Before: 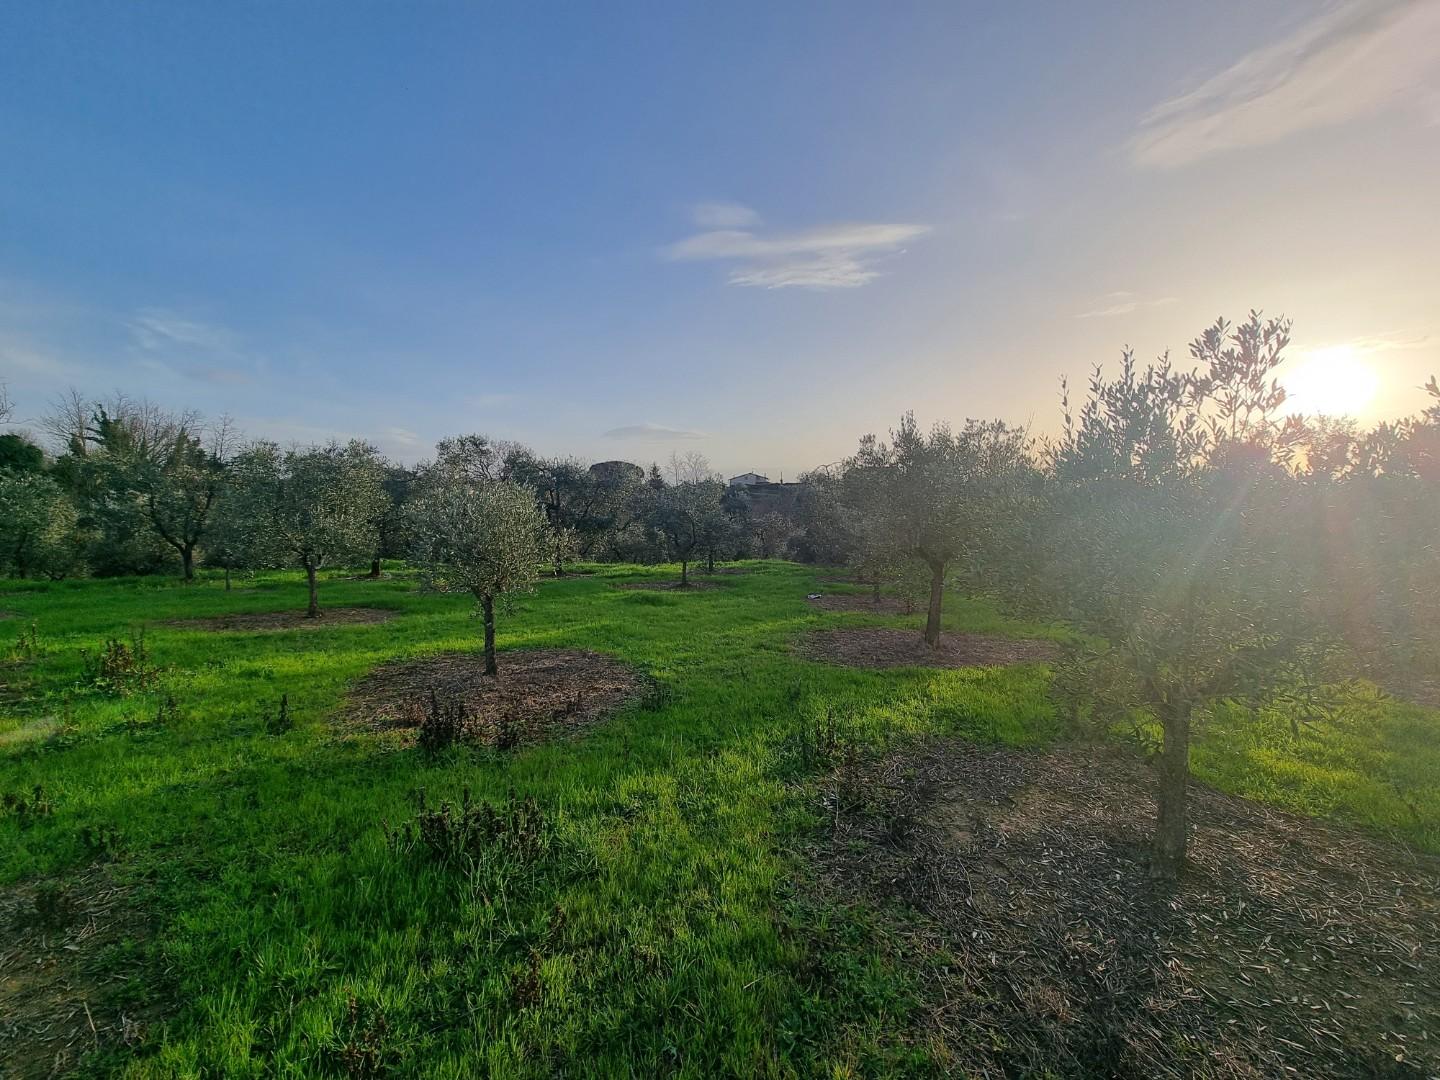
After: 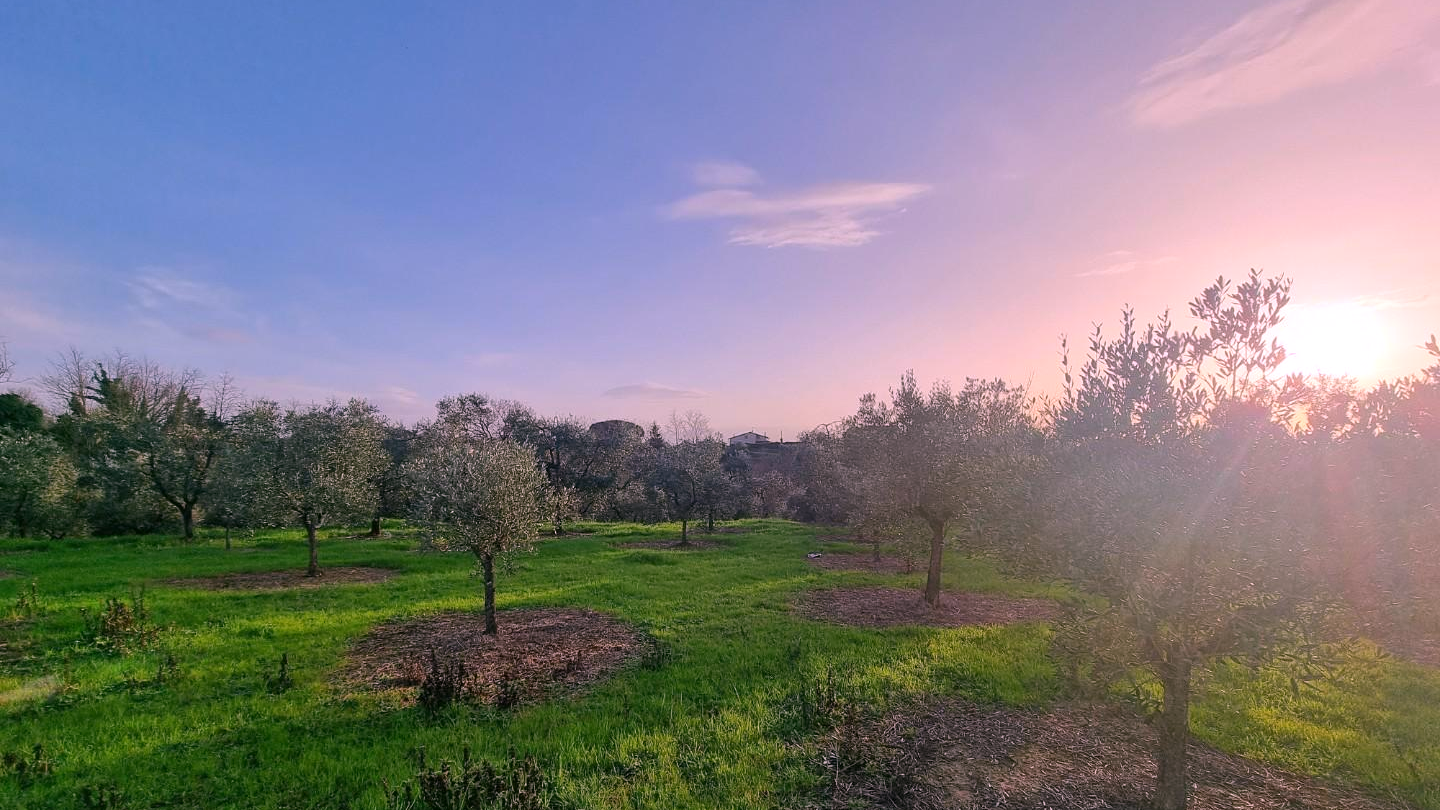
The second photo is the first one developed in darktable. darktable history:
crop: top 3.857%, bottom 21.132%
white balance: red 1.188, blue 1.11
